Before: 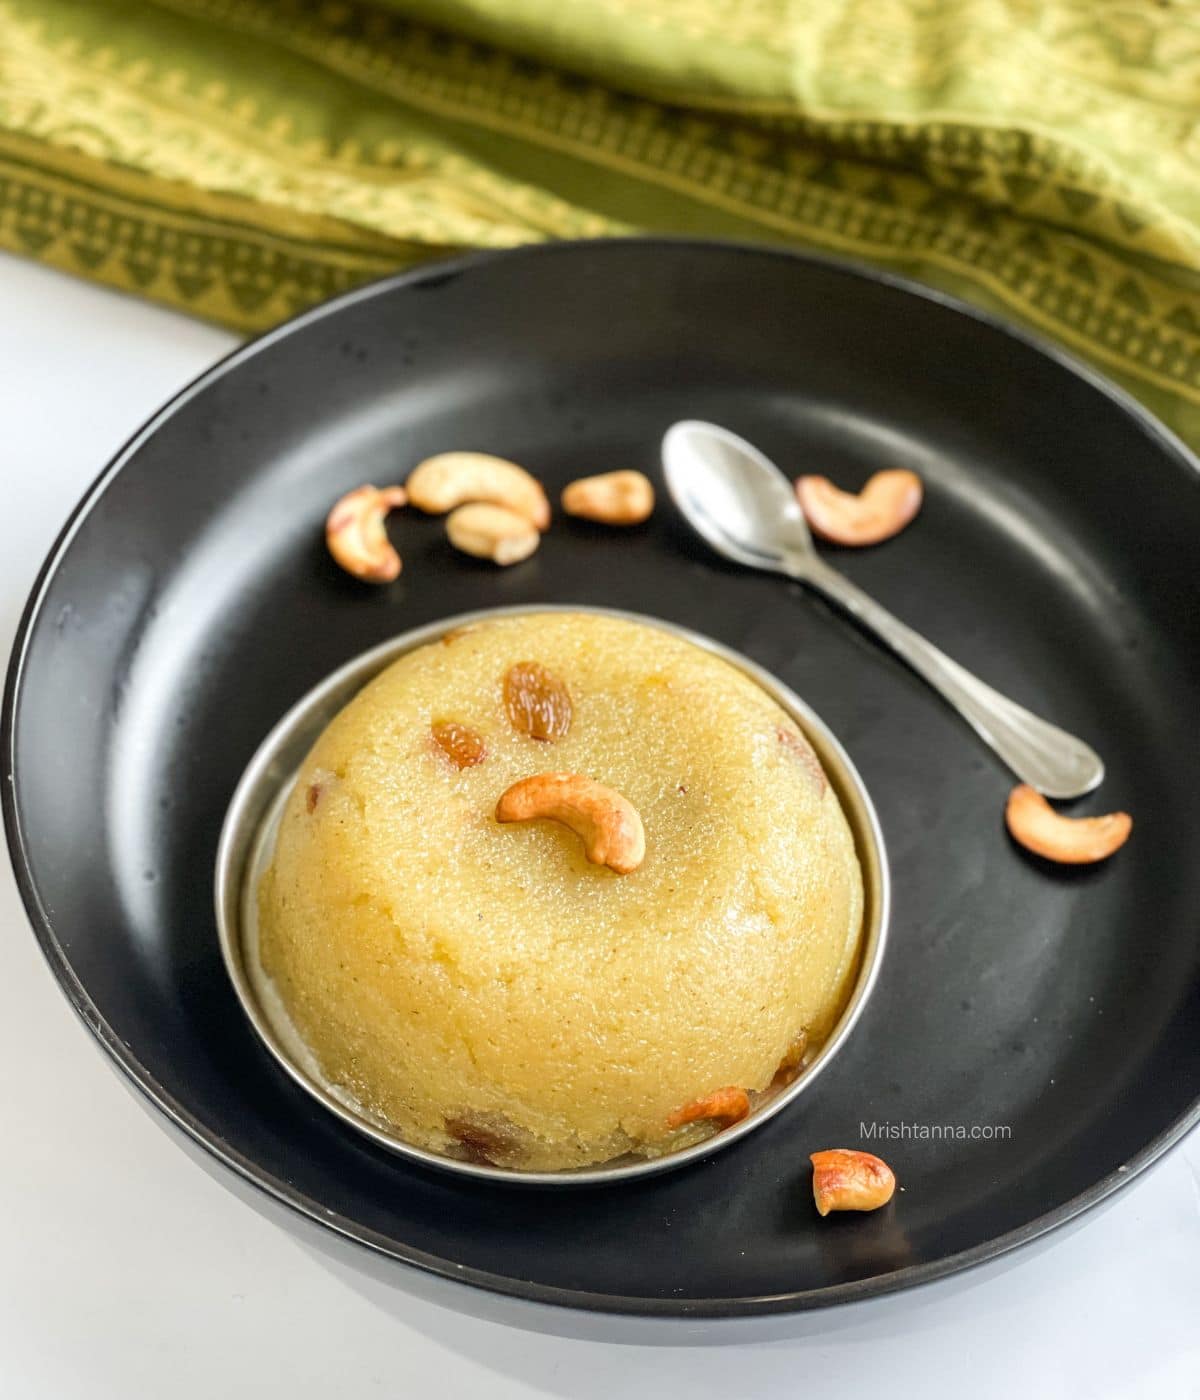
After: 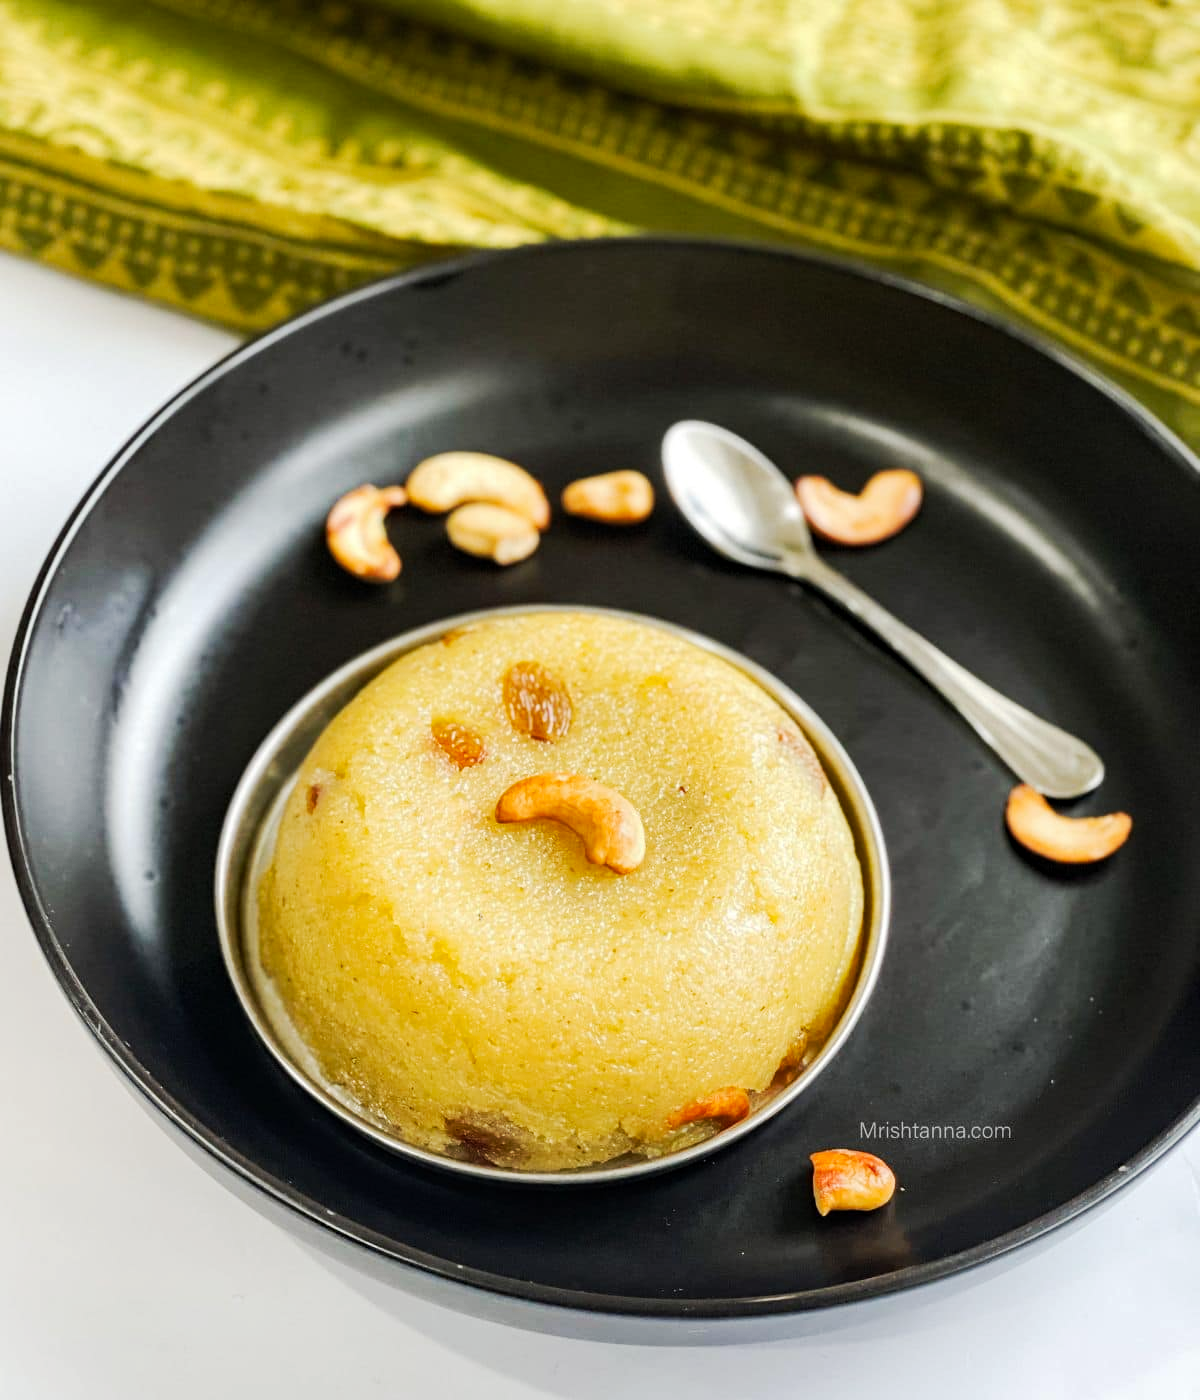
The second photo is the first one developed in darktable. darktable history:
haze removal: compatibility mode true, adaptive false
tone curve: curves: ch0 [(0, 0) (0.003, 0.005) (0.011, 0.011) (0.025, 0.022) (0.044, 0.035) (0.069, 0.051) (0.1, 0.073) (0.136, 0.106) (0.177, 0.147) (0.224, 0.195) (0.277, 0.253) (0.335, 0.315) (0.399, 0.388) (0.468, 0.488) (0.543, 0.586) (0.623, 0.685) (0.709, 0.764) (0.801, 0.838) (0.898, 0.908) (1, 1)], preserve colors none
